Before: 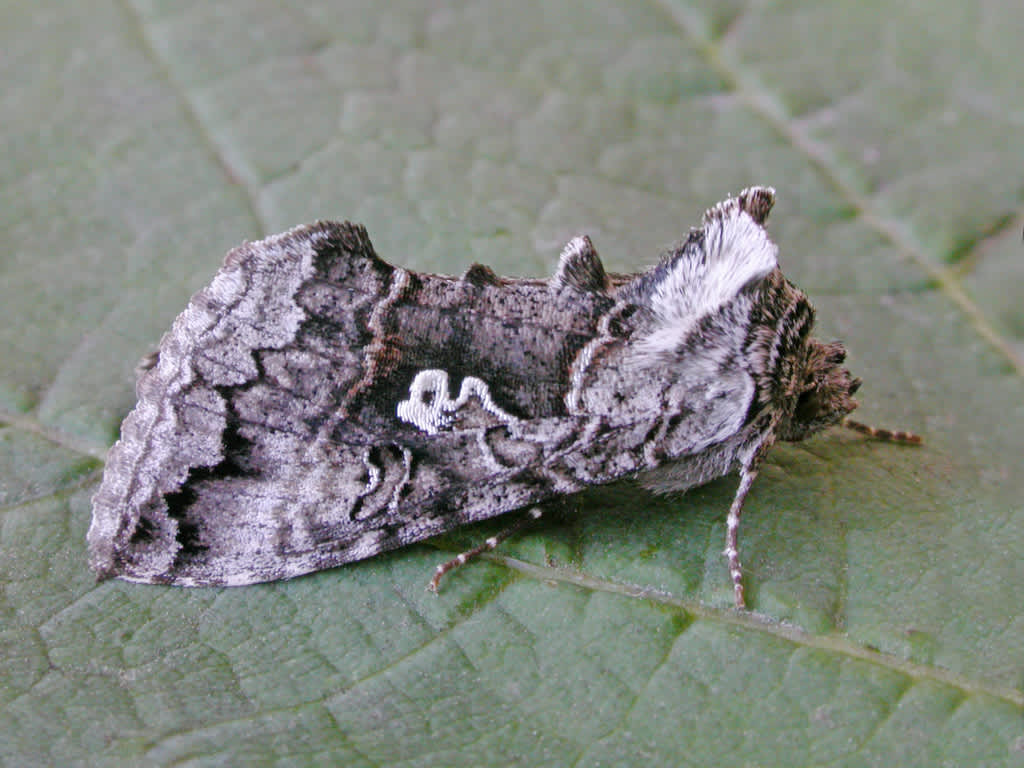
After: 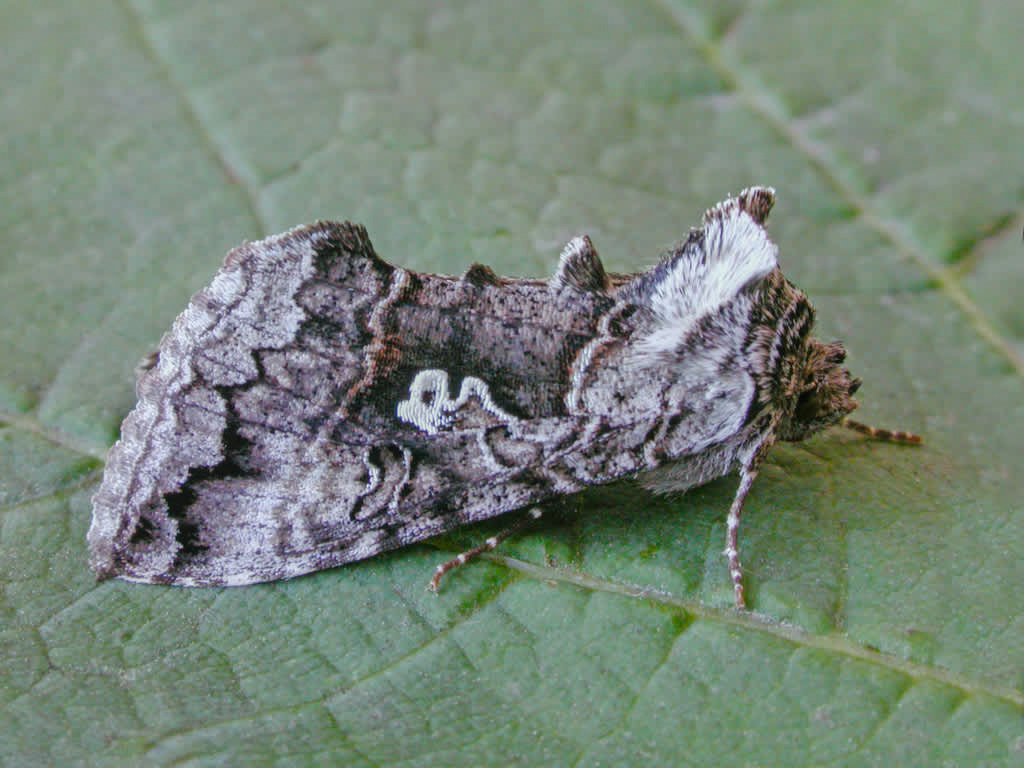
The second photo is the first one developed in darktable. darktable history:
color correction: highlights a* -8.52, highlights b* 3.46
local contrast: highlights 36%, detail 134%
contrast brightness saturation: contrast -0.198, saturation 0.186
